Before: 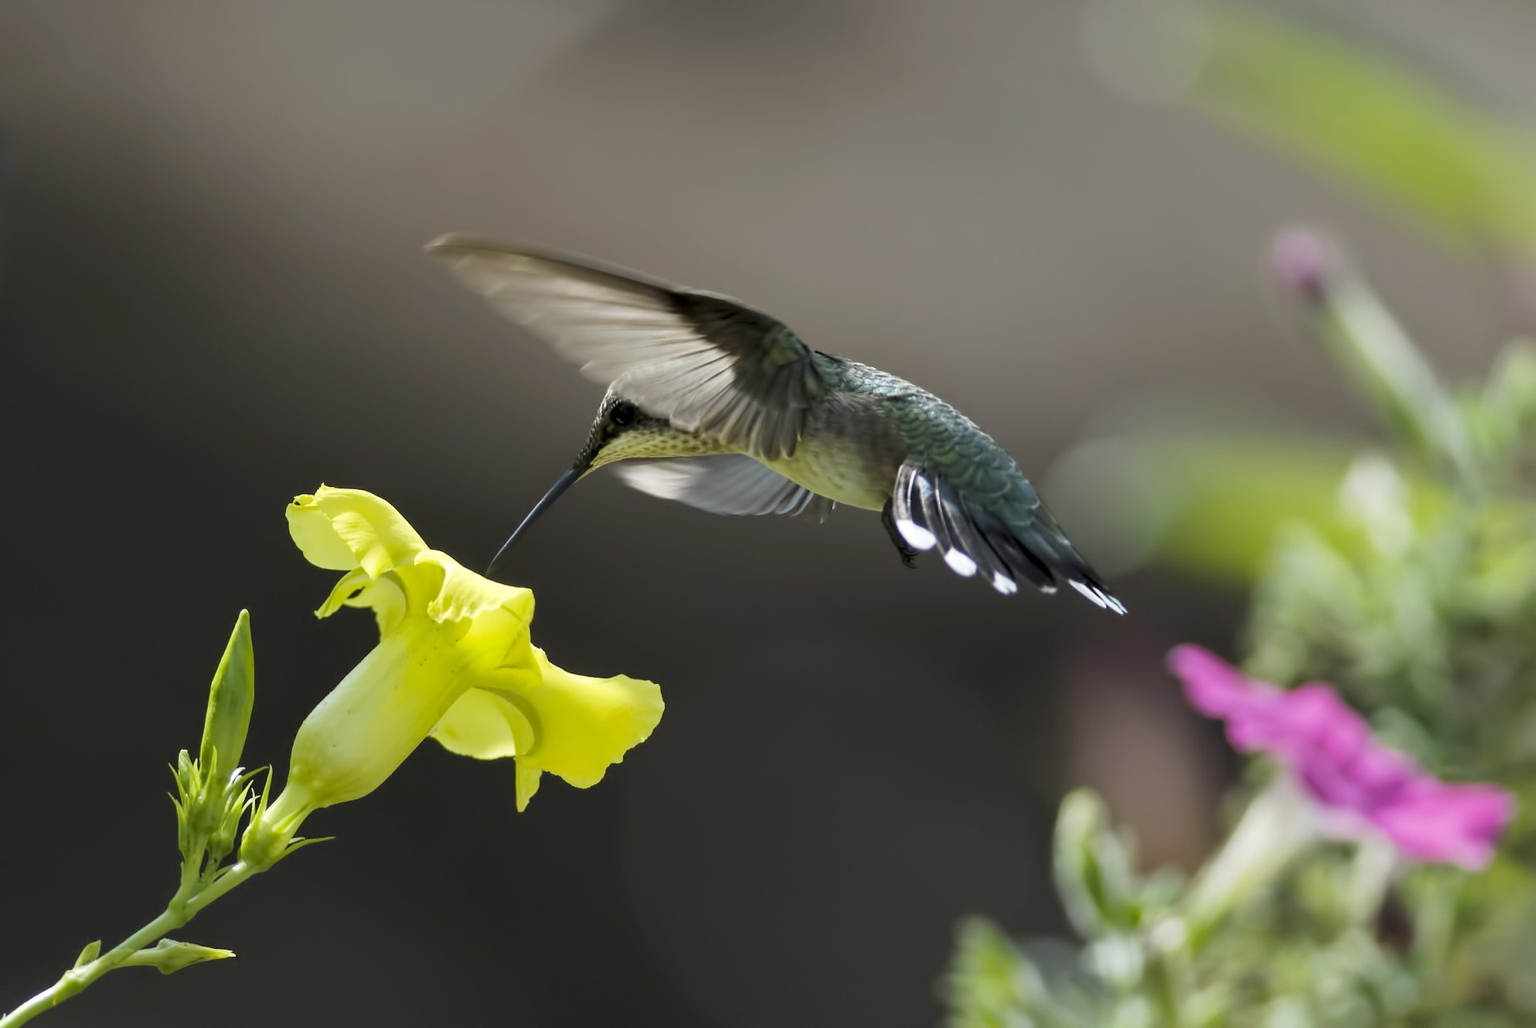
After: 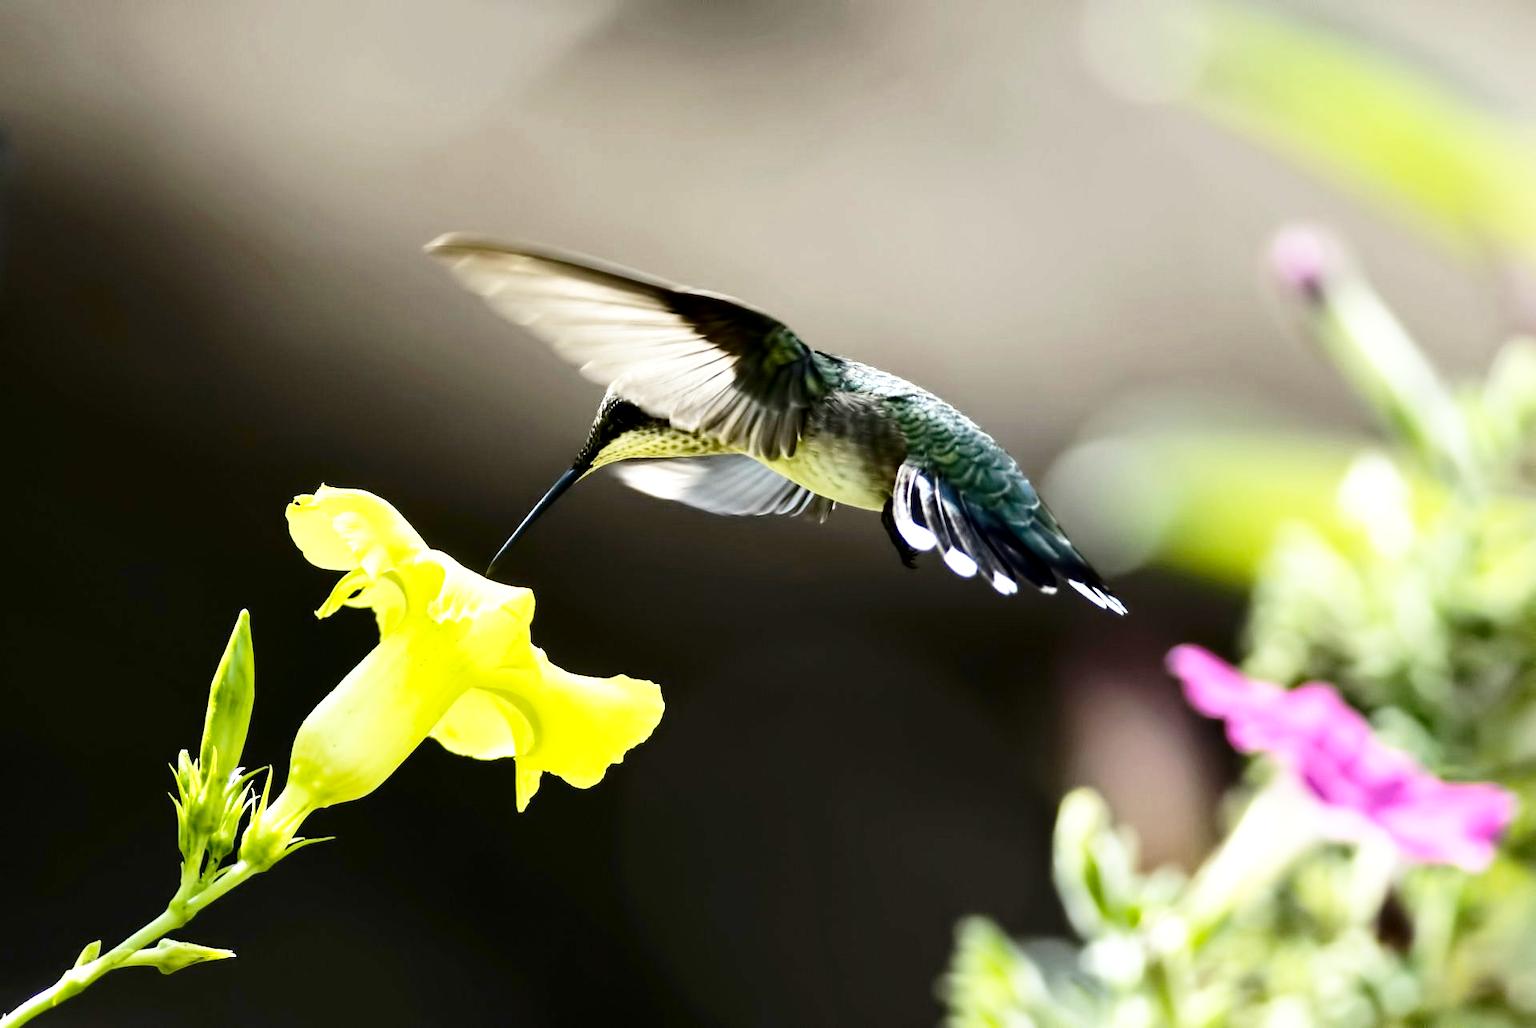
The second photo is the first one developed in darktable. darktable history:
local contrast: highlights 103%, shadows 103%, detail 120%, midtone range 0.2
exposure: black level correction 0, exposure 0.5 EV, compensate exposure bias true, compensate highlight preservation false
base curve: curves: ch0 [(0, 0) (0.028, 0.03) (0.121, 0.232) (0.46, 0.748) (0.859, 0.968) (1, 1)], preserve colors none
contrast brightness saturation: contrast 0.236, brightness -0.242, saturation 0.148
